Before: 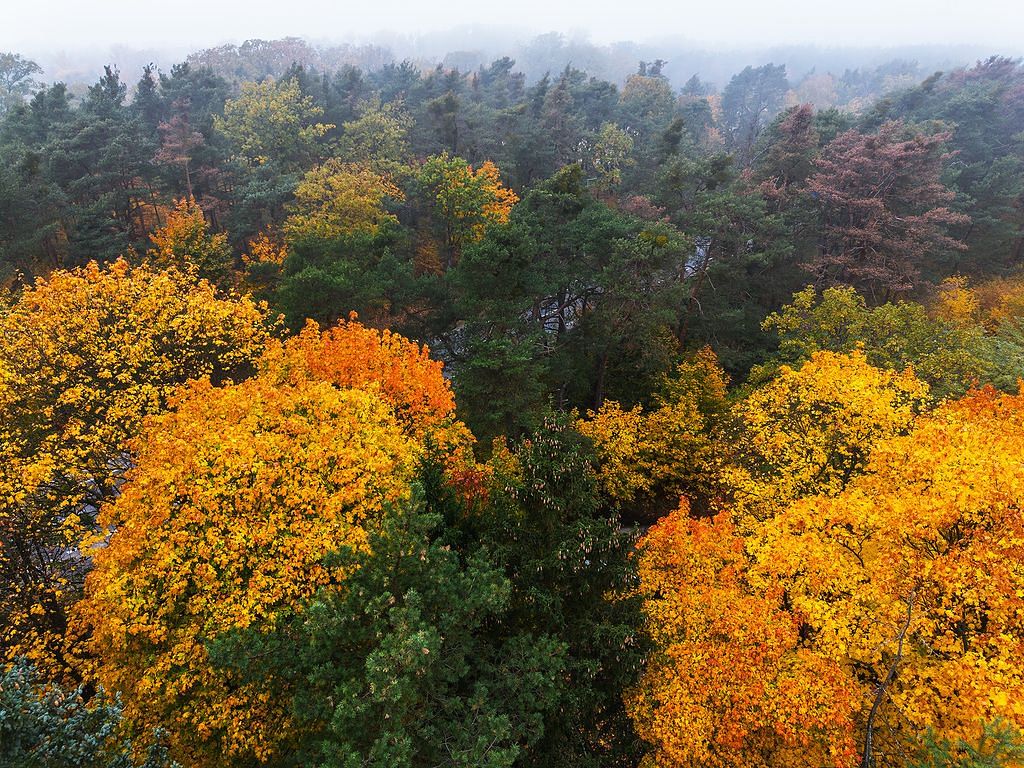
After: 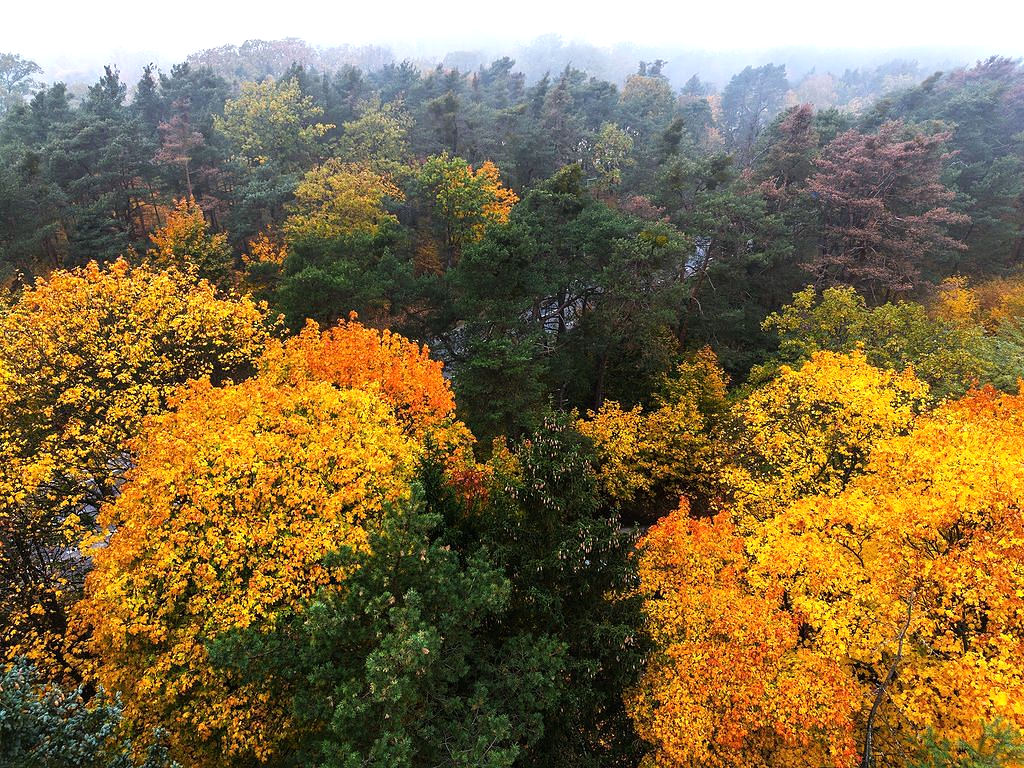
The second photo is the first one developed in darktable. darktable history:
tone equalizer: -8 EV -0.406 EV, -7 EV -0.362 EV, -6 EV -0.354 EV, -5 EV -0.262 EV, -3 EV 0.206 EV, -2 EV 0.324 EV, -1 EV 0.387 EV, +0 EV 0.398 EV, mask exposure compensation -0.504 EV
